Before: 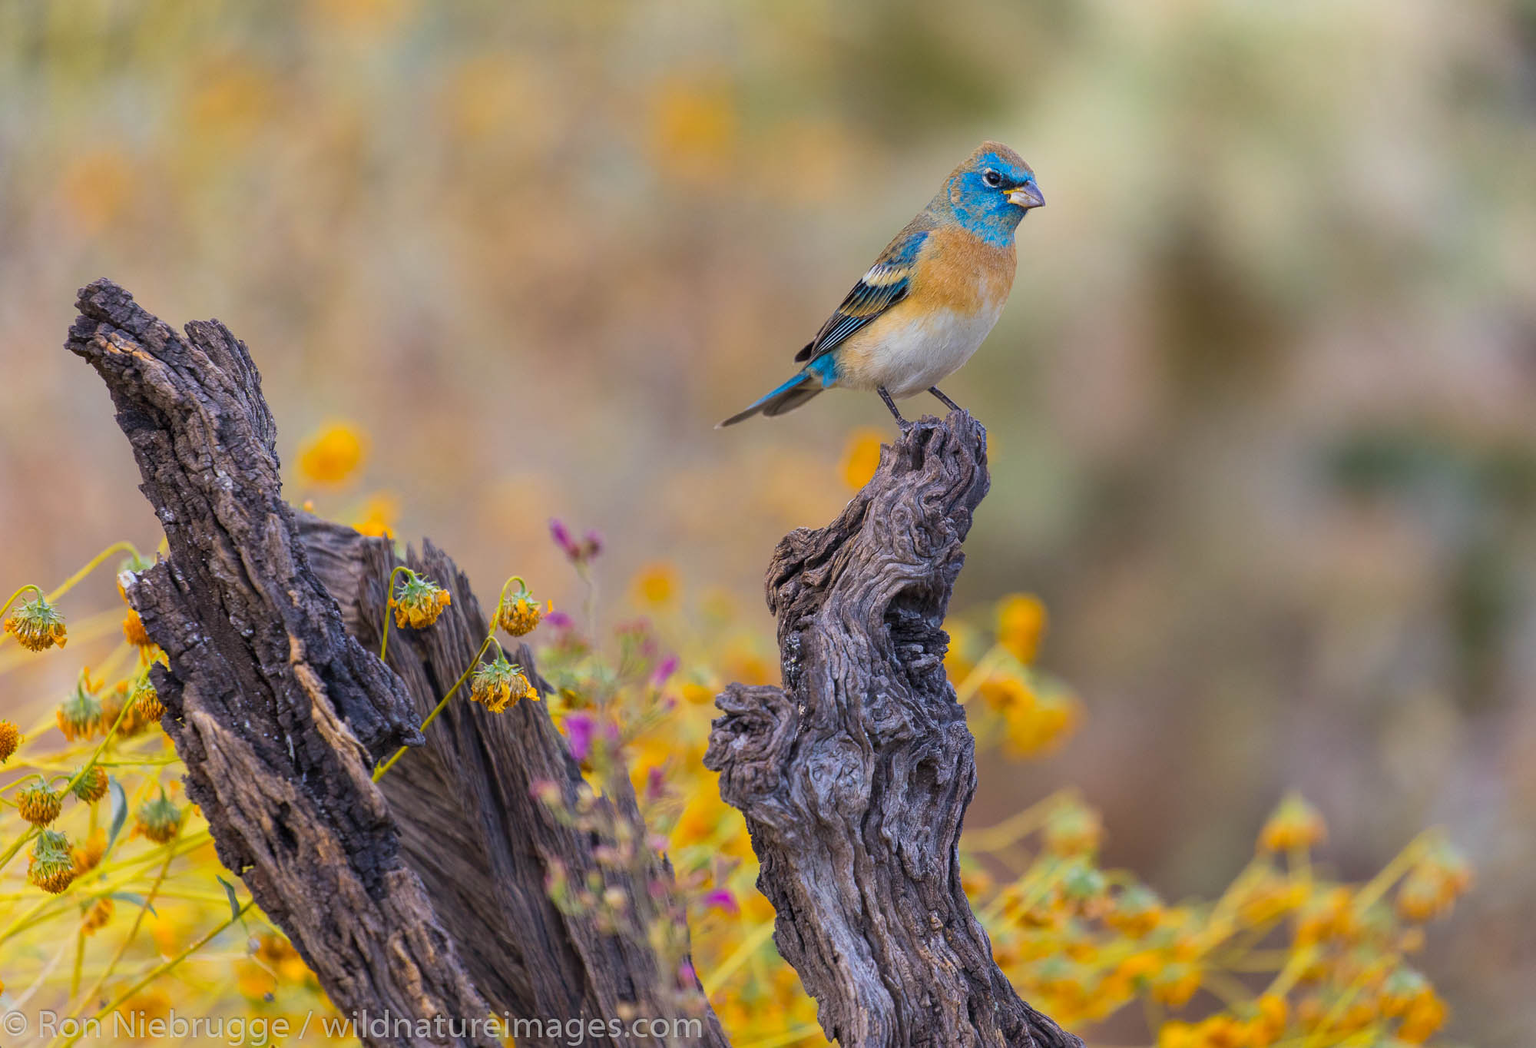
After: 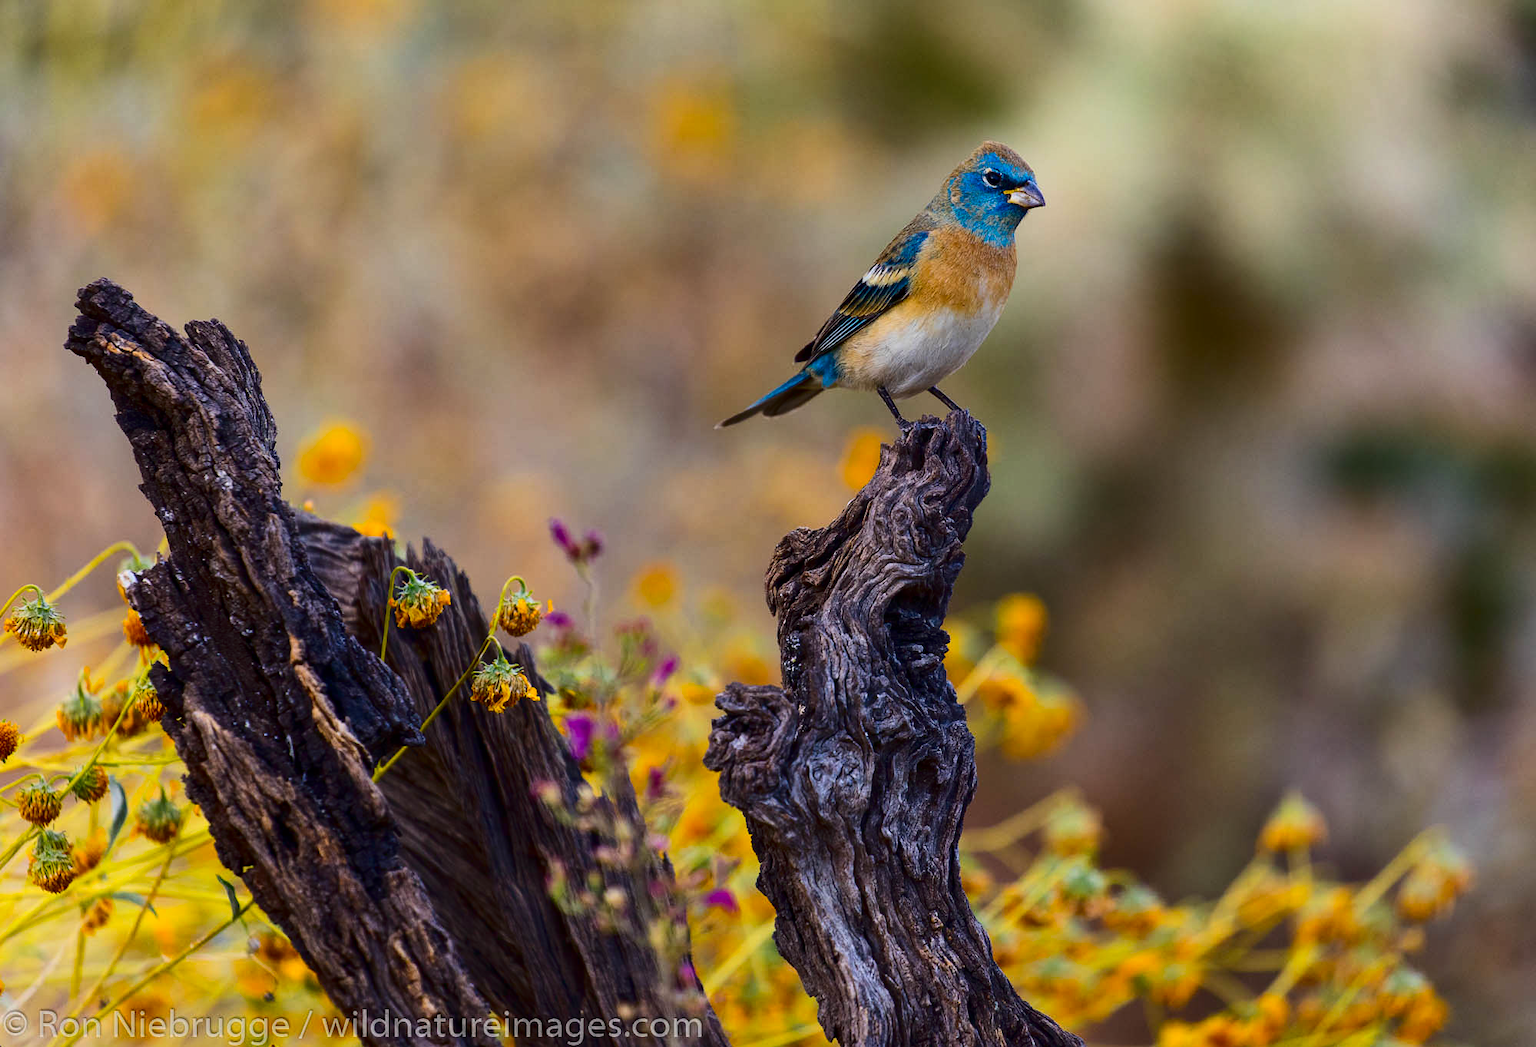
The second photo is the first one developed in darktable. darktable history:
contrast brightness saturation: contrast 0.24, brightness -0.24, saturation 0.14
color balance: on, module defaults
